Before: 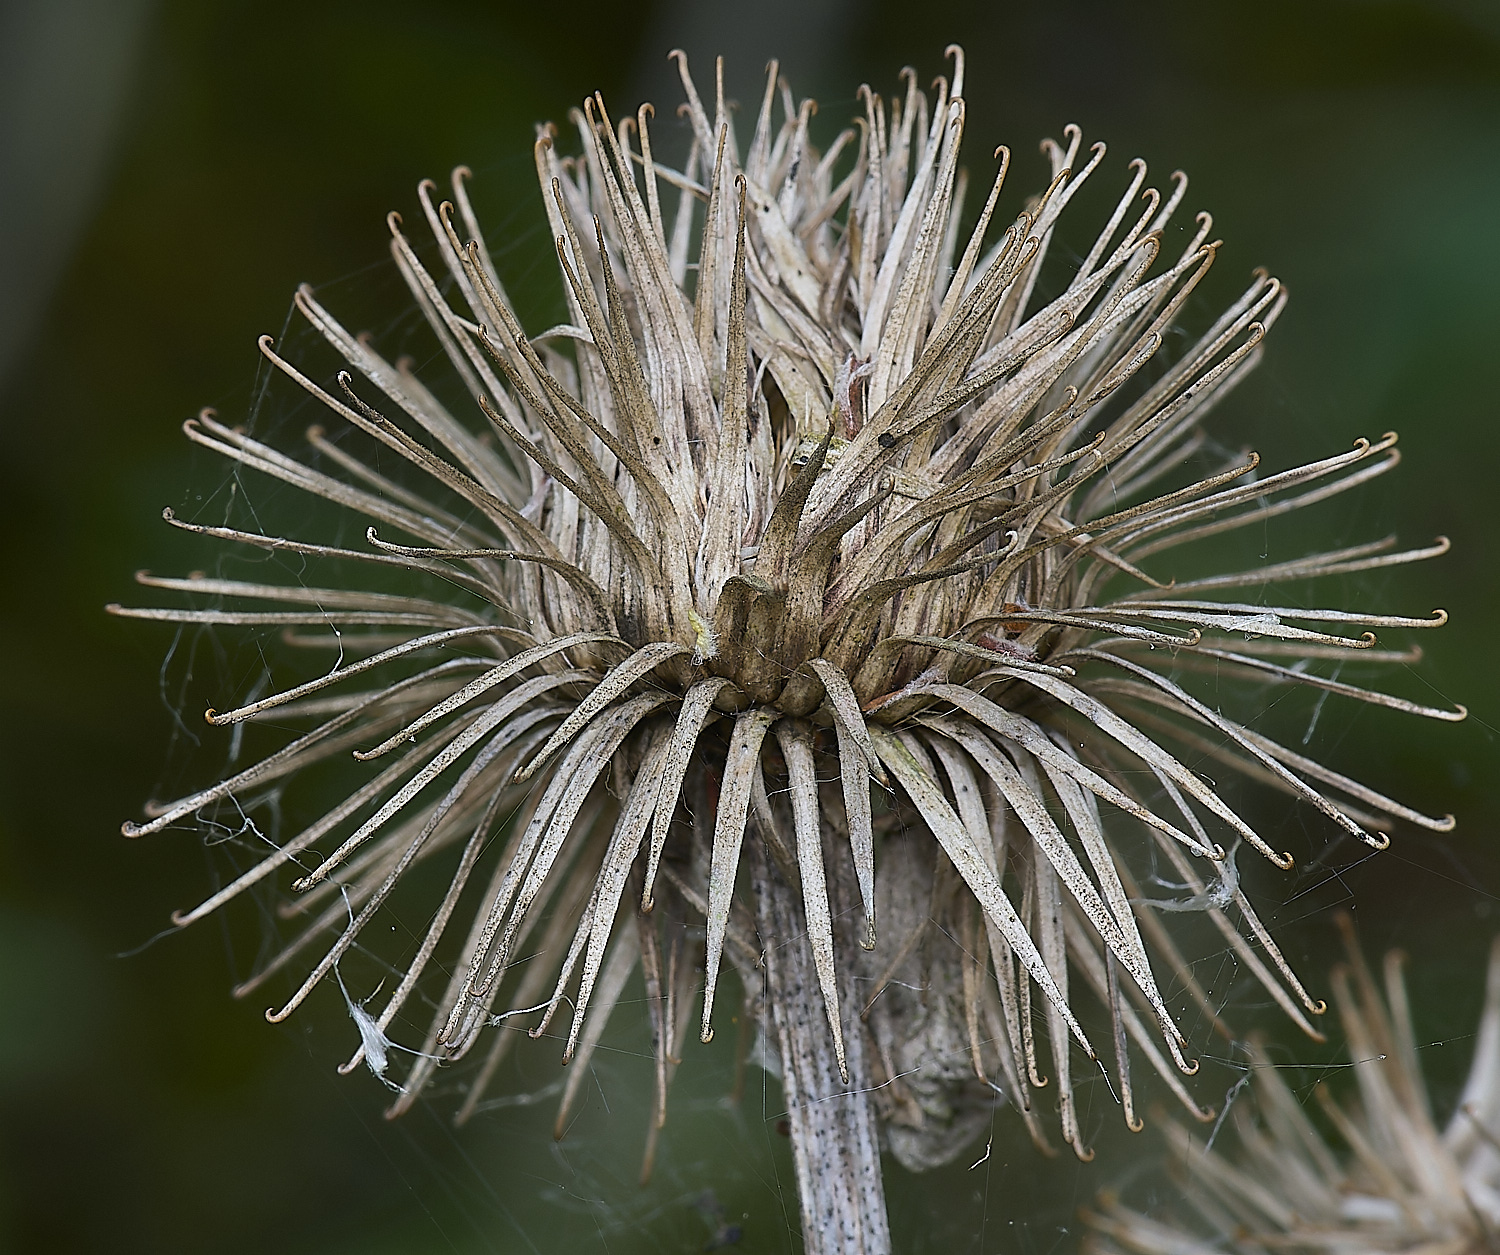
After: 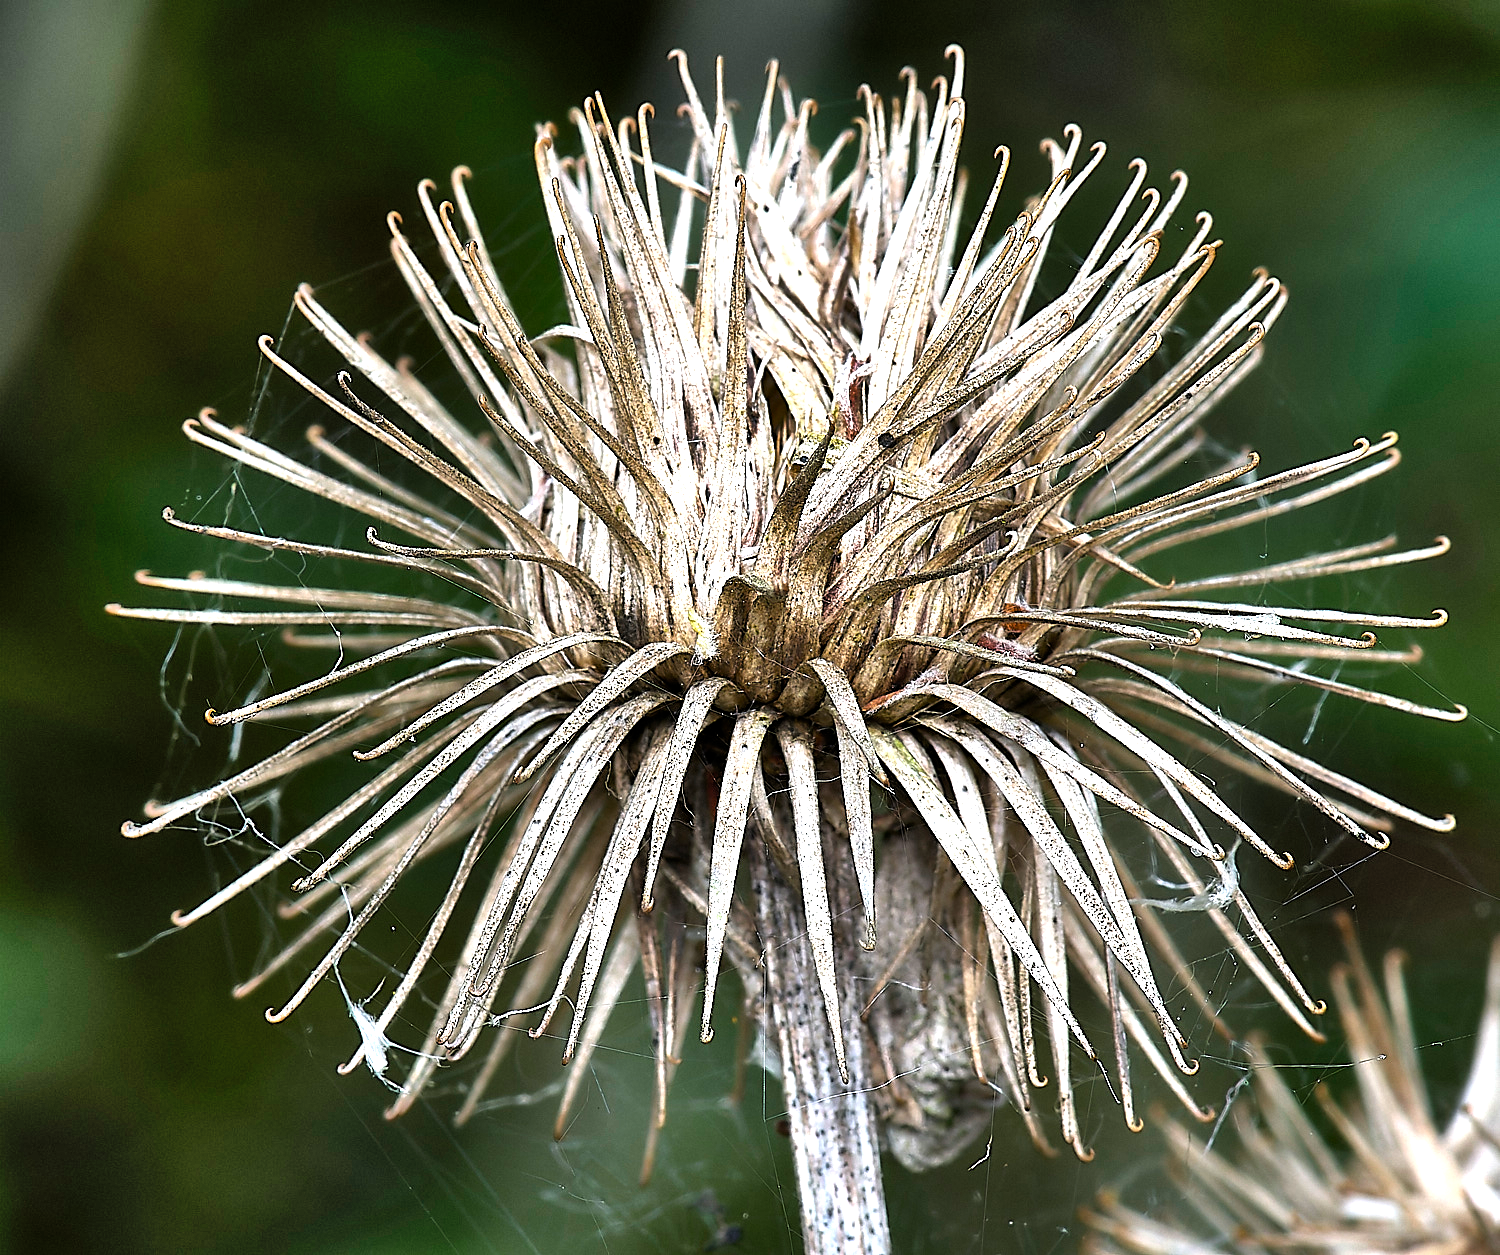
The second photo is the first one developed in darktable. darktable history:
rgb curve: curves: ch0 [(0, 0) (0.078, 0.051) (0.929, 0.956) (1, 1)], compensate middle gray true
levels: levels [0.012, 0.367, 0.697]
vibrance: on, module defaults
shadows and highlights: shadows 60, soften with gaussian
tone equalizer: on, module defaults
